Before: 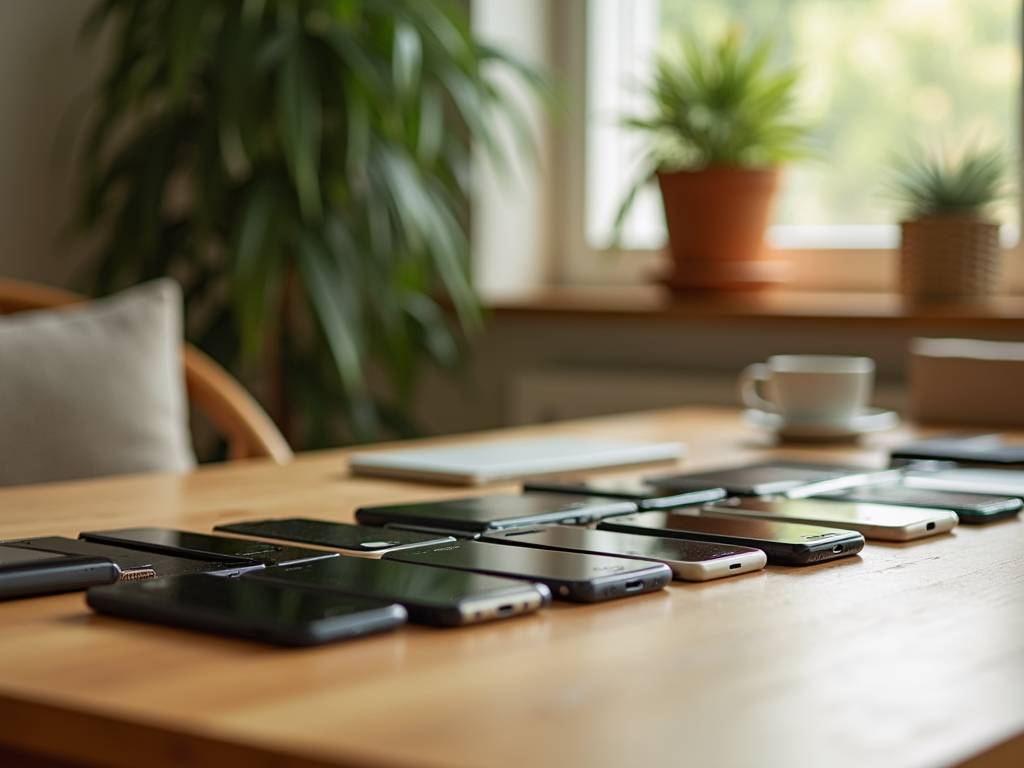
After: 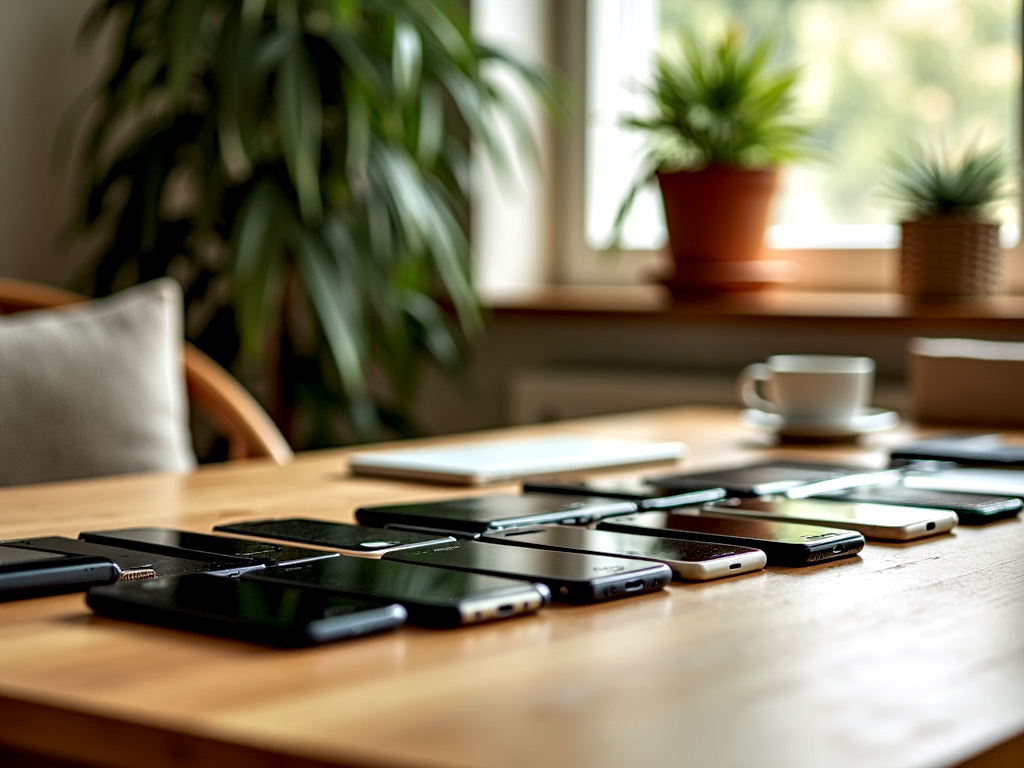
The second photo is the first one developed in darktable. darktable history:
local contrast: on, module defaults
contrast equalizer: y [[0.6 ×6], [0.55 ×6], [0 ×6], [0 ×6], [0 ×6]]
